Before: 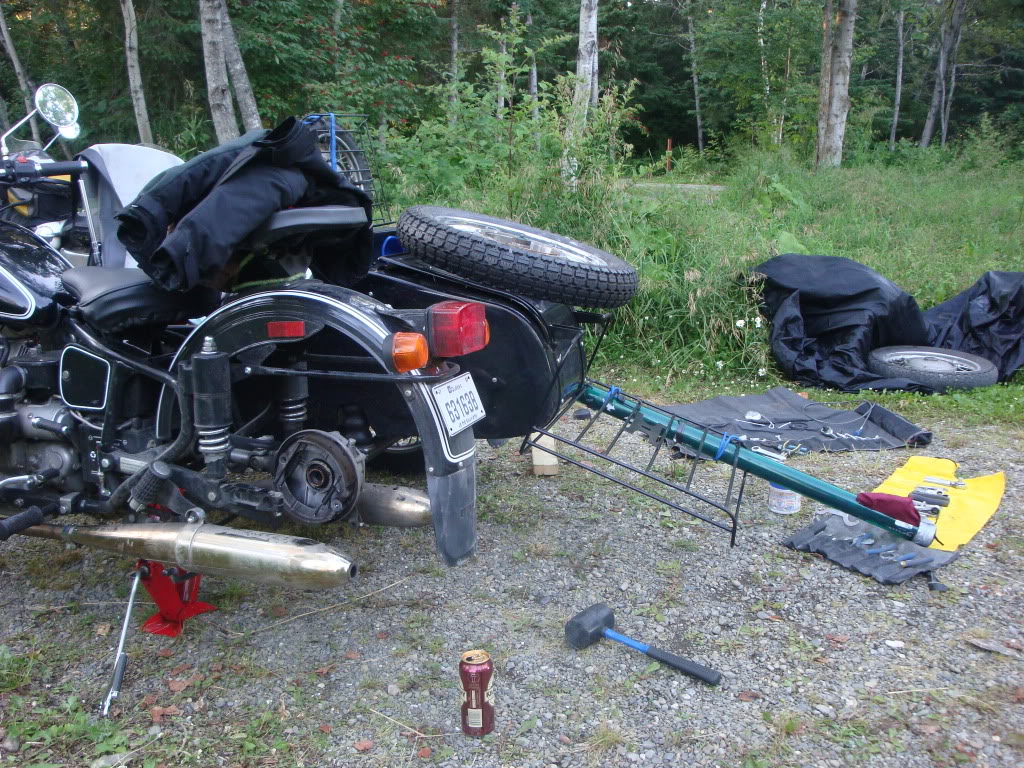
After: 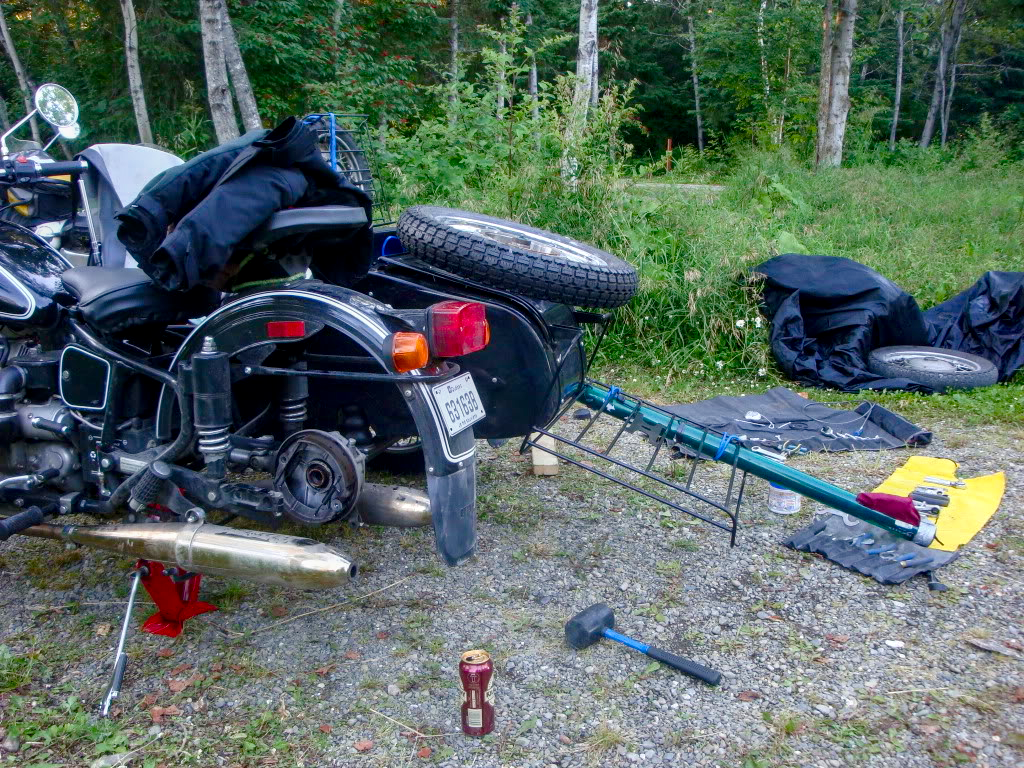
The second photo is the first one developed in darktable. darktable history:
tone curve: curves: ch0 [(0, 0) (0.059, 0.027) (0.162, 0.125) (0.304, 0.279) (0.547, 0.532) (0.828, 0.815) (1, 0.983)]; ch1 [(0, 0) (0.23, 0.166) (0.34, 0.298) (0.371, 0.334) (0.435, 0.408) (0.477, 0.469) (0.499, 0.498) (0.529, 0.544) (0.559, 0.587) (0.743, 0.798) (1, 1)]; ch2 [(0, 0) (0.431, 0.414) (0.498, 0.503) (0.524, 0.531) (0.568, 0.567) (0.6, 0.597) (0.643, 0.631) (0.74, 0.721) (1, 1)], preserve colors none
local contrast: on, module defaults
color balance rgb: perceptual saturation grading › global saturation 20%, perceptual saturation grading › highlights -24.967%, perceptual saturation grading › shadows 49.474%, global vibrance 20%
